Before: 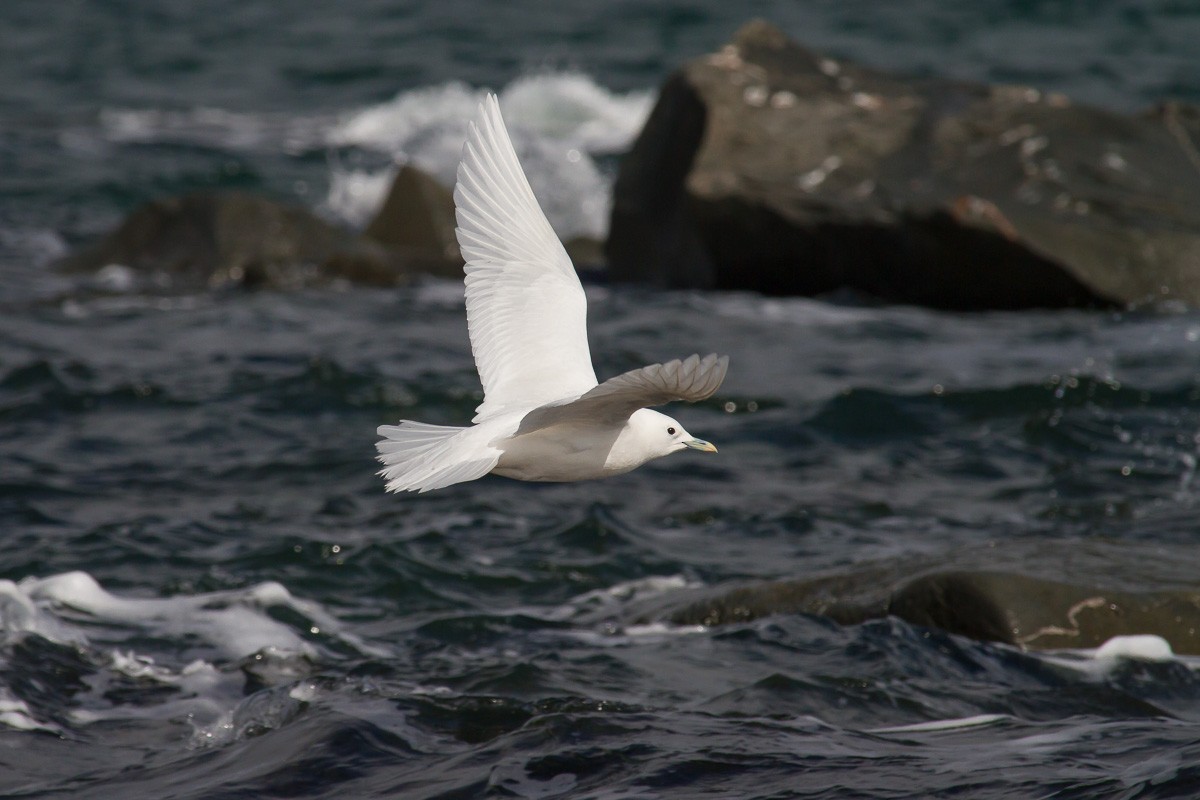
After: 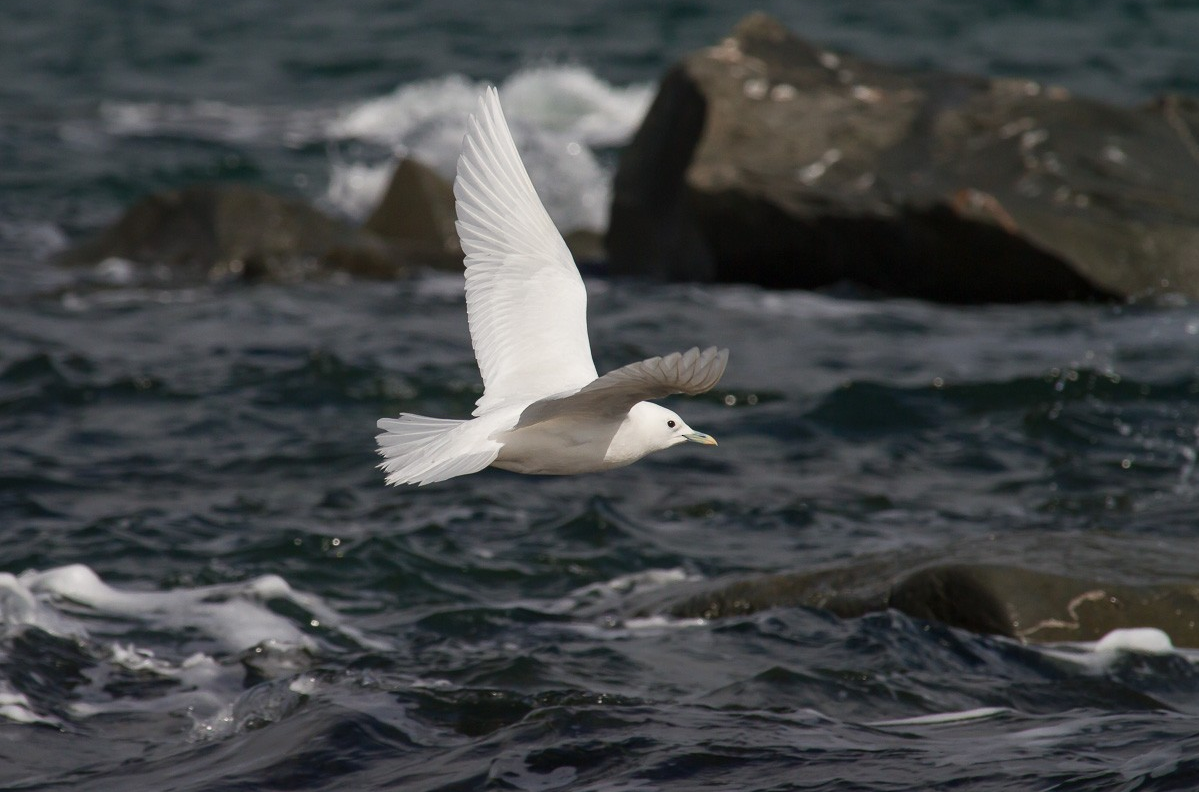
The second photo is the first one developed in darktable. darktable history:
crop: top 0.91%, right 0.082%
